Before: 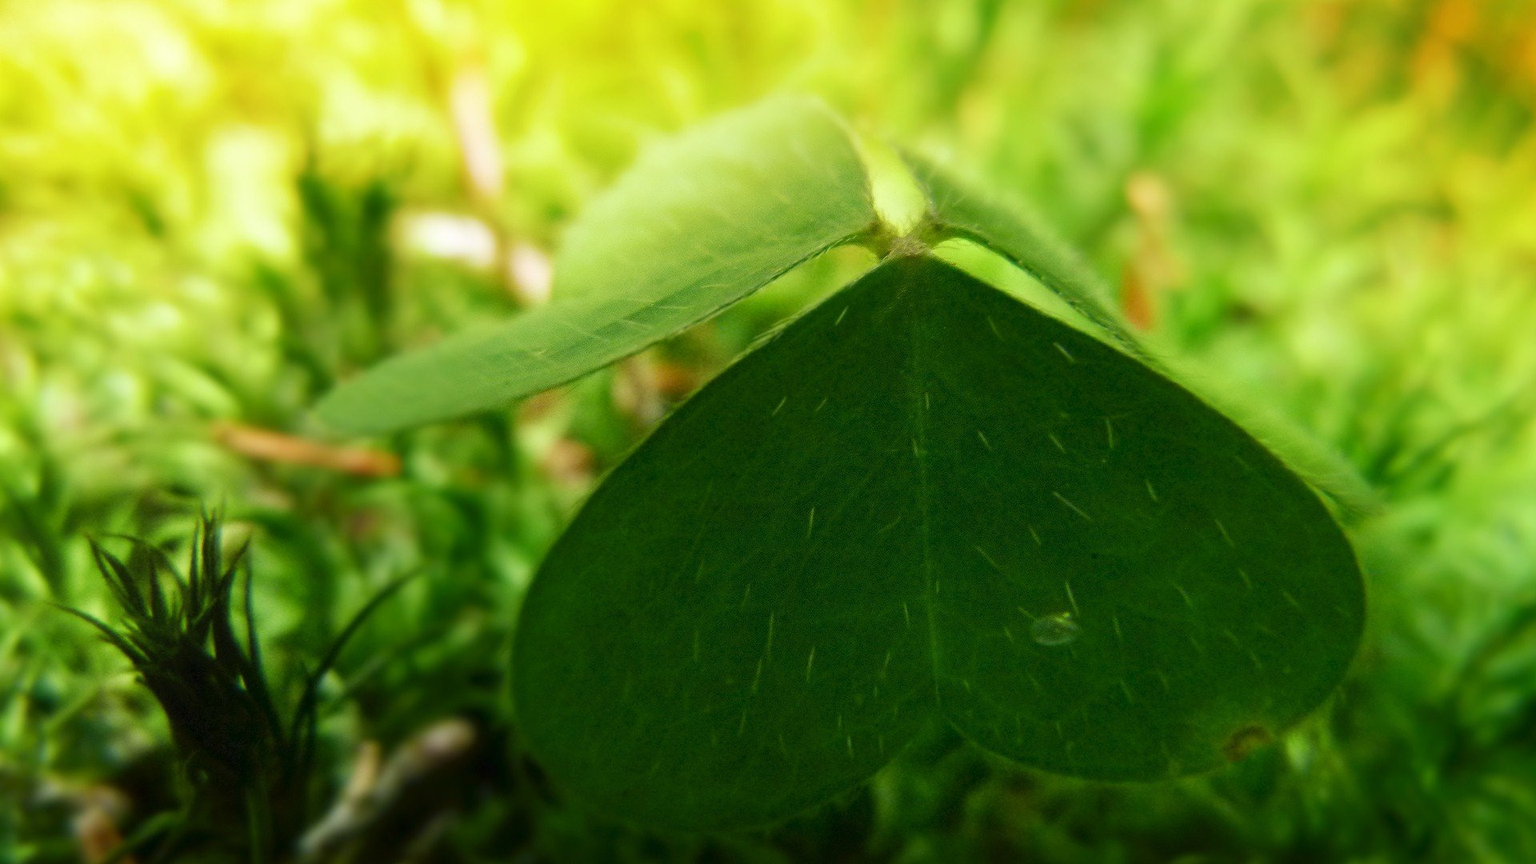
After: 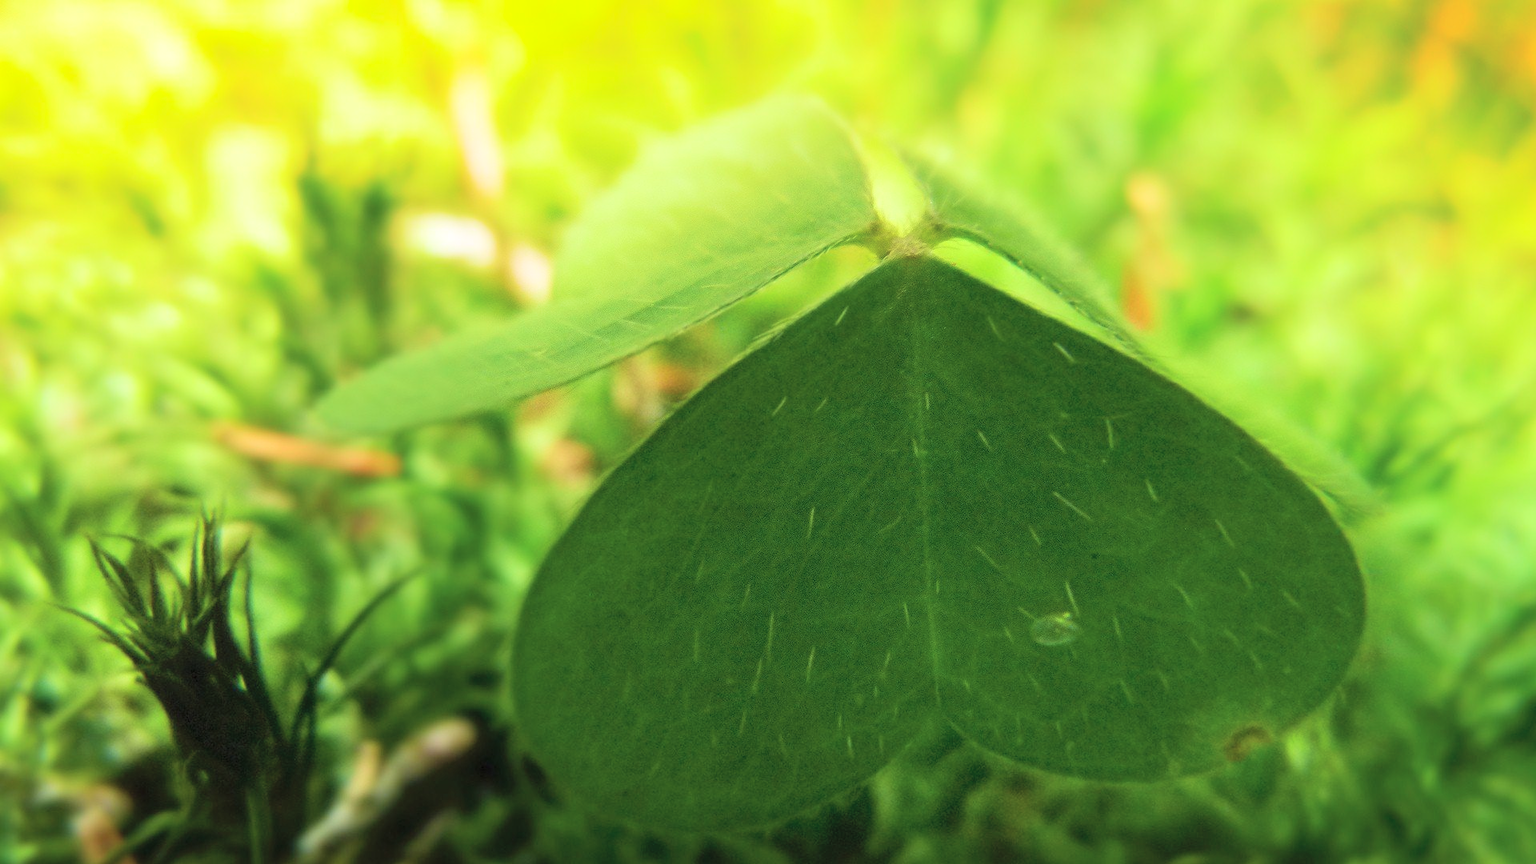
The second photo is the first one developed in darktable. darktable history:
velvia: on, module defaults
global tonemap: drago (0.7, 100)
contrast brightness saturation: contrast 0.1, brightness 0.03, saturation 0.09
